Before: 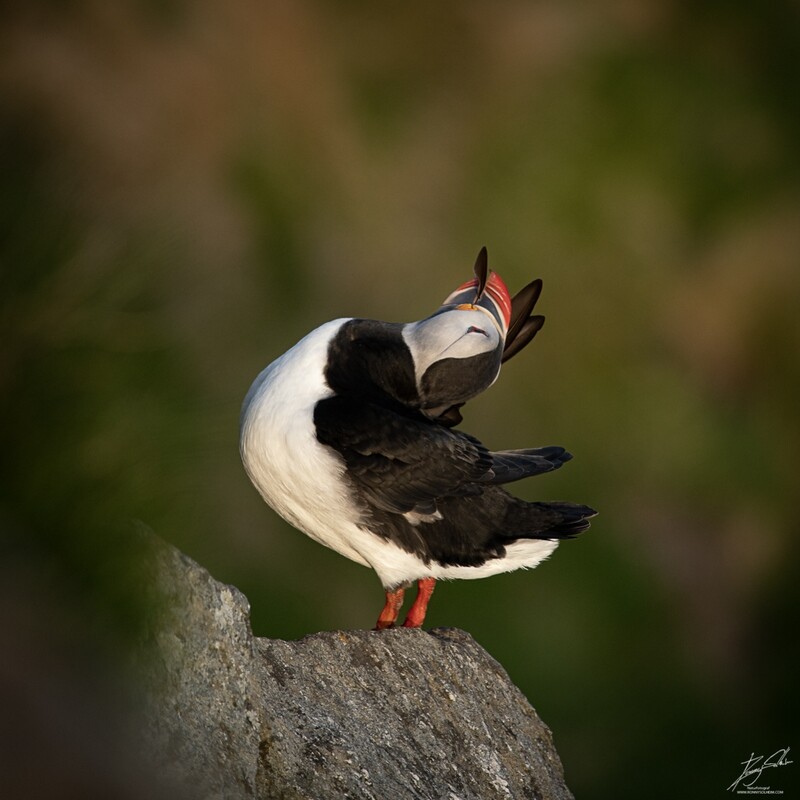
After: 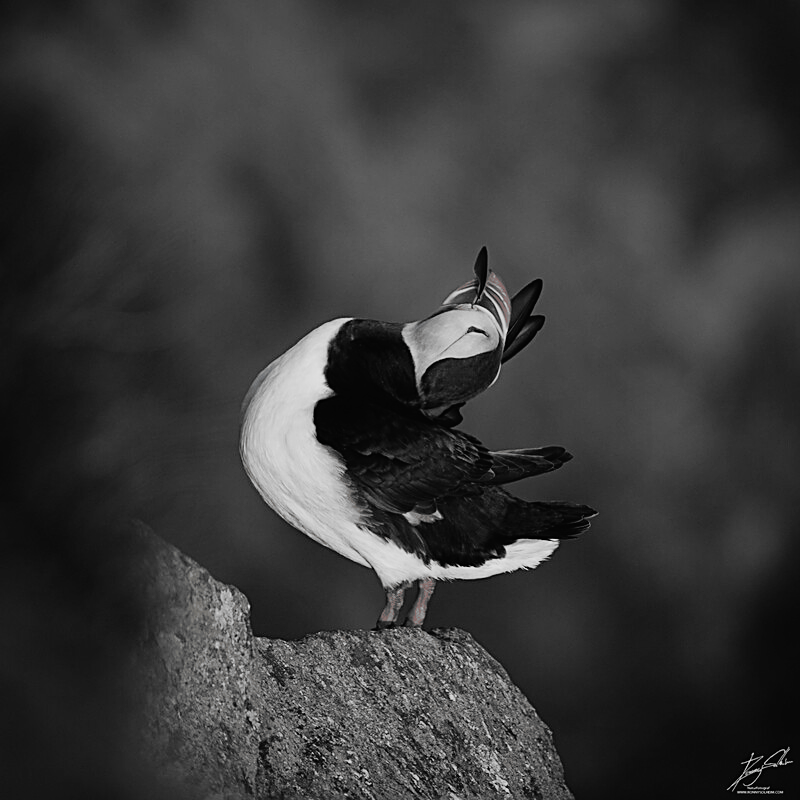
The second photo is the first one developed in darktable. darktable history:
sharpen: on, module defaults
exposure: black level correction -0.015, compensate exposure bias true, compensate highlight preservation false
filmic rgb: black relative exposure -5.08 EV, white relative exposure 3.49 EV, hardness 3.16, contrast 1.19, highlights saturation mix -48.67%, add noise in highlights 0.001, preserve chrominance luminance Y, color science v3 (2019), use custom middle-gray values true, contrast in highlights soft
